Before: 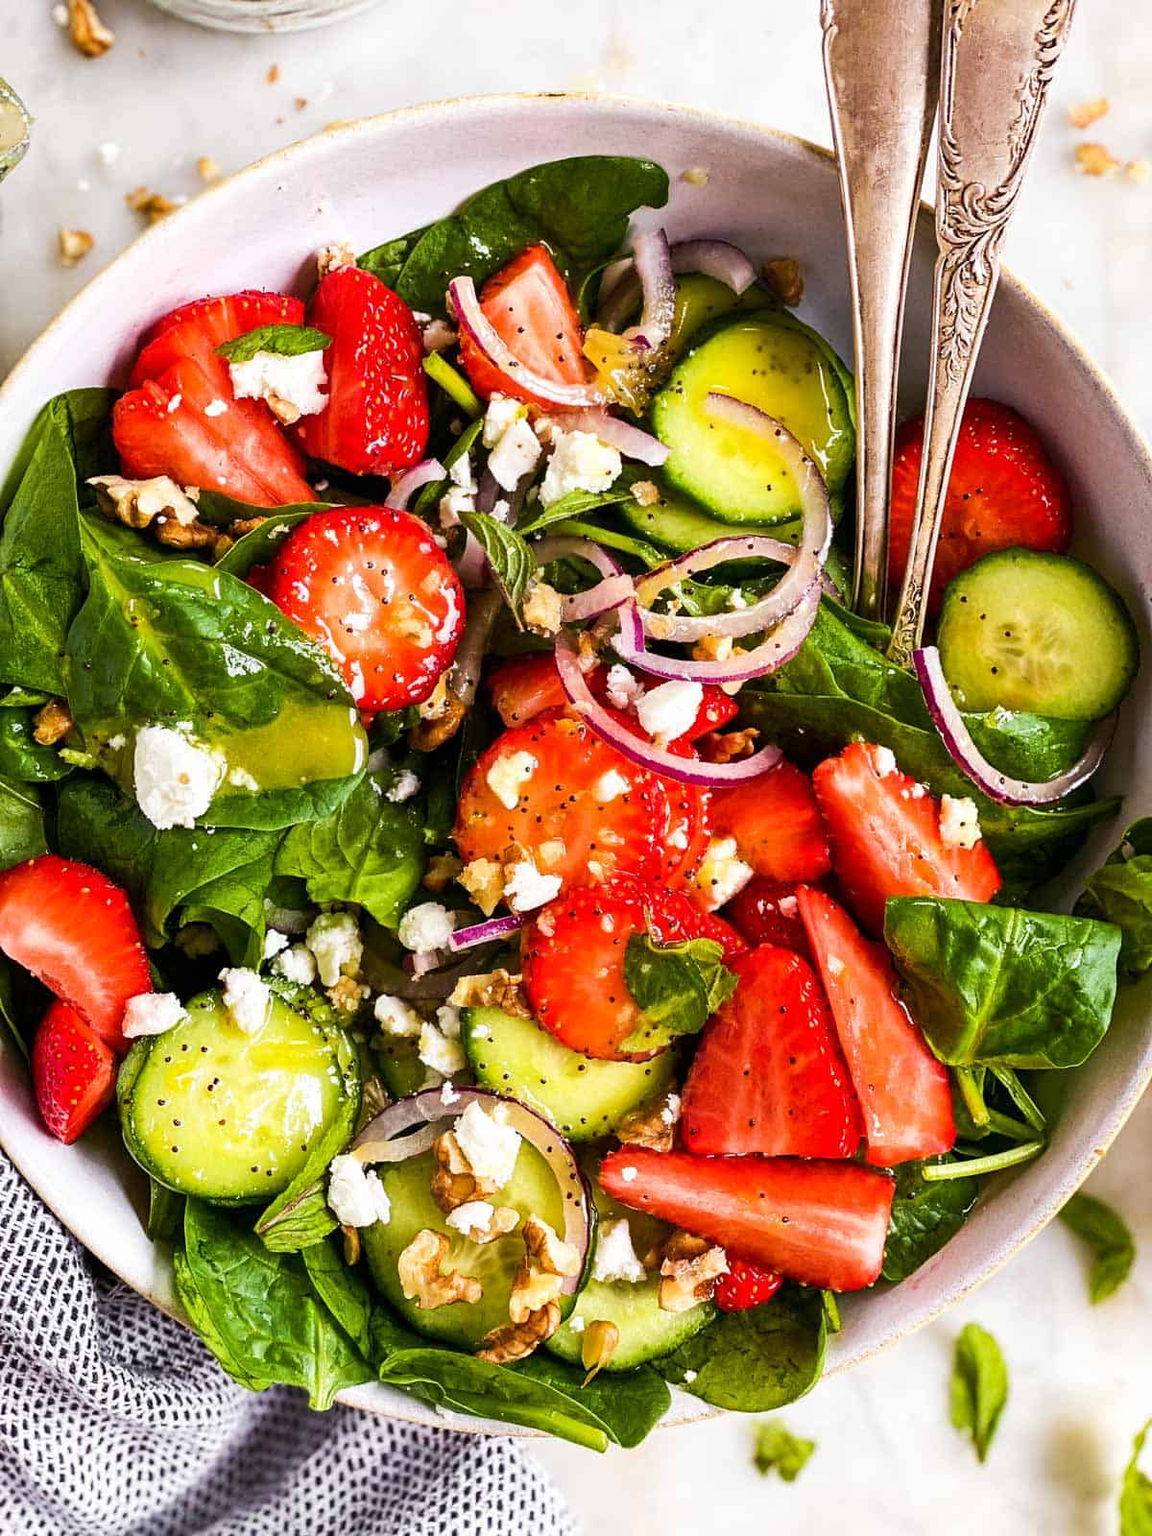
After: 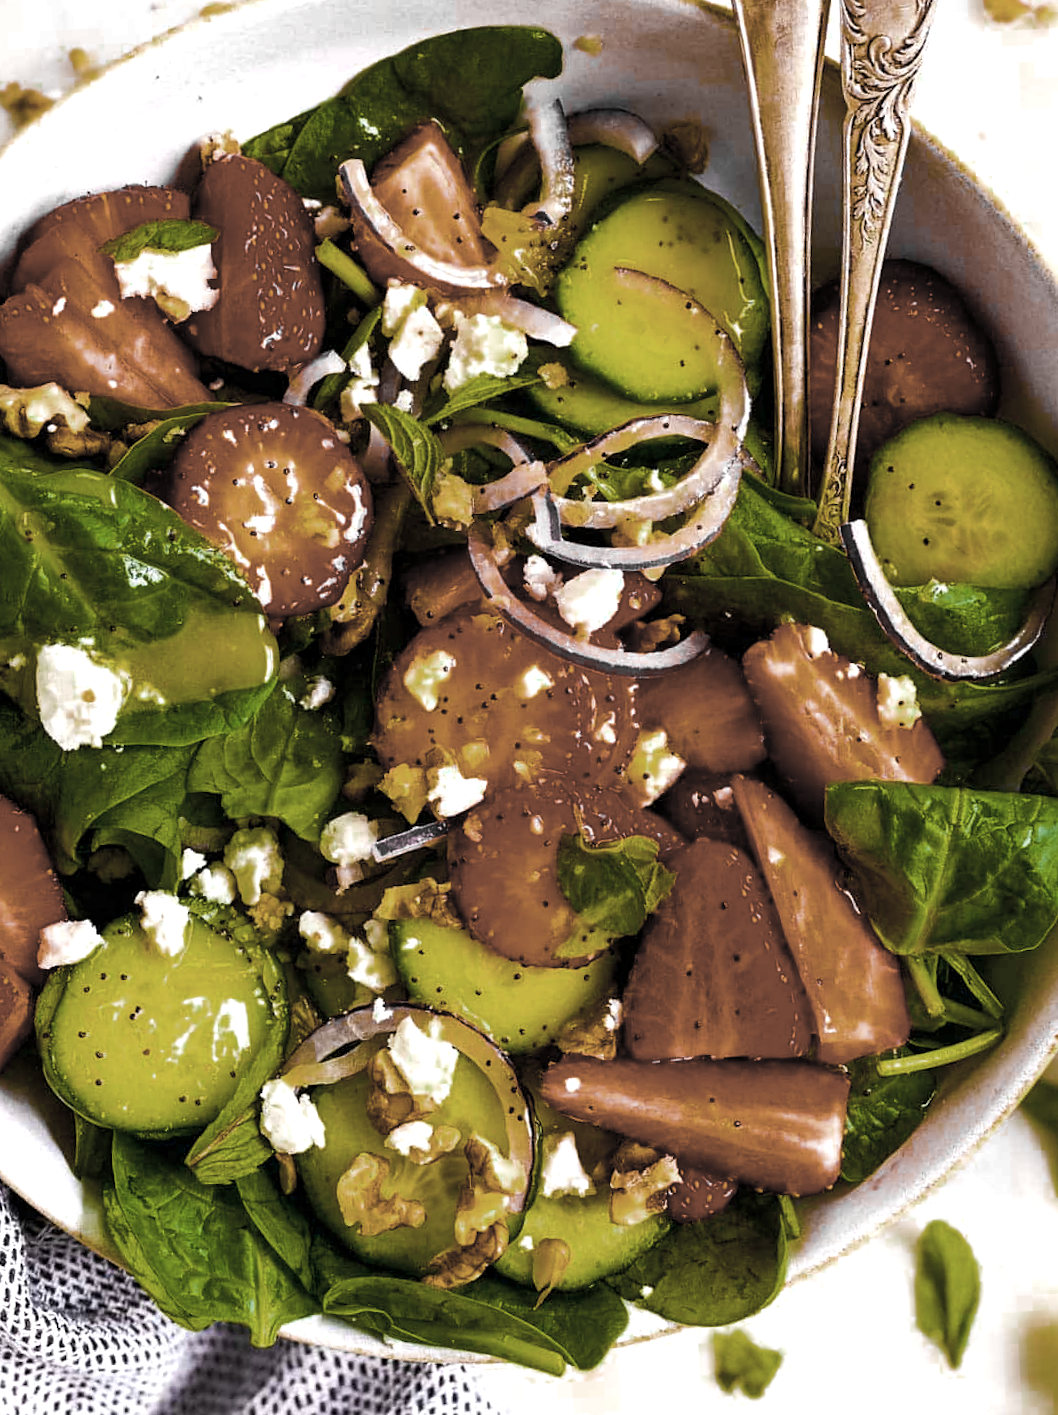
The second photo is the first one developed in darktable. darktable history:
color zones: curves: ch0 [(0, 0.487) (0.241, 0.395) (0.434, 0.373) (0.658, 0.412) (0.838, 0.487)]; ch1 [(0, 0) (0.053, 0.053) (0.211, 0.202) (0.579, 0.259) (0.781, 0.241)]
crop and rotate: angle 2.87°, left 5.977%, top 5.72%
color balance rgb: shadows lift › chroma 0.648%, shadows lift › hue 110.01°, linear chroma grading › global chroma 14.623%, perceptual saturation grading › global saturation 65.03%, perceptual saturation grading › highlights 59.384%, perceptual saturation grading › mid-tones 49.576%, perceptual saturation grading › shadows 49.97%, perceptual brilliance grading › highlights 9.22%, perceptual brilliance grading › mid-tones 5.378%, global vibrance 20%
